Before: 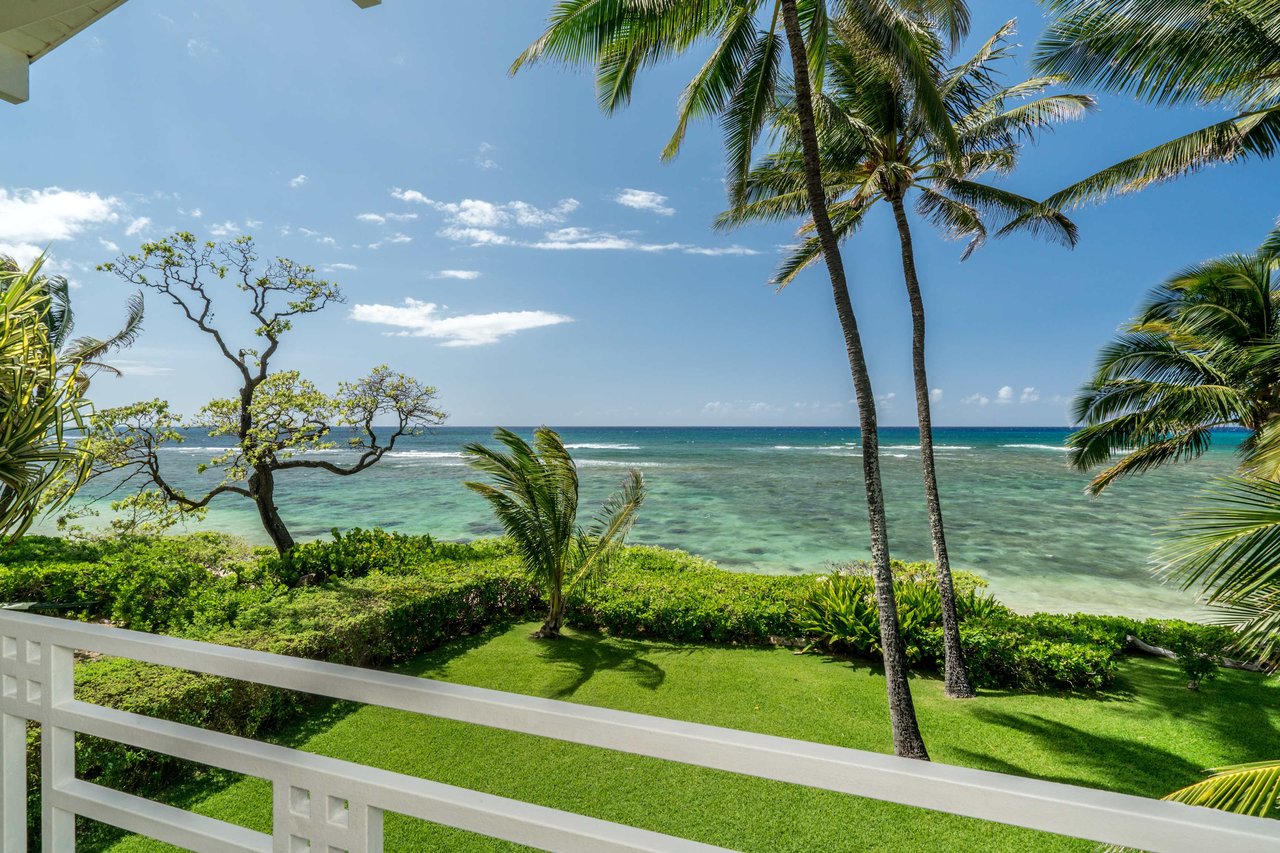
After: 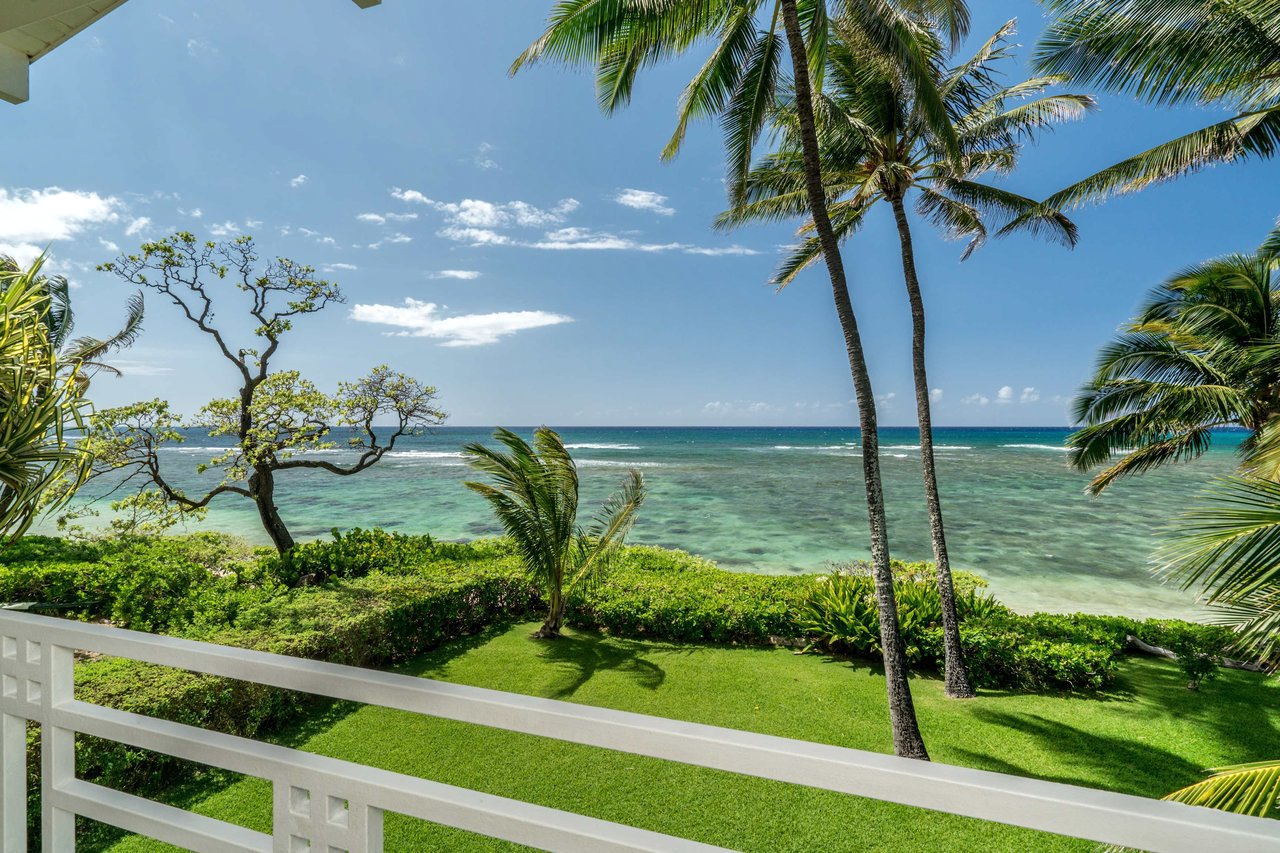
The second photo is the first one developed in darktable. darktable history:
shadows and highlights: shadows 12.48, white point adjustment 1.22, soften with gaussian
